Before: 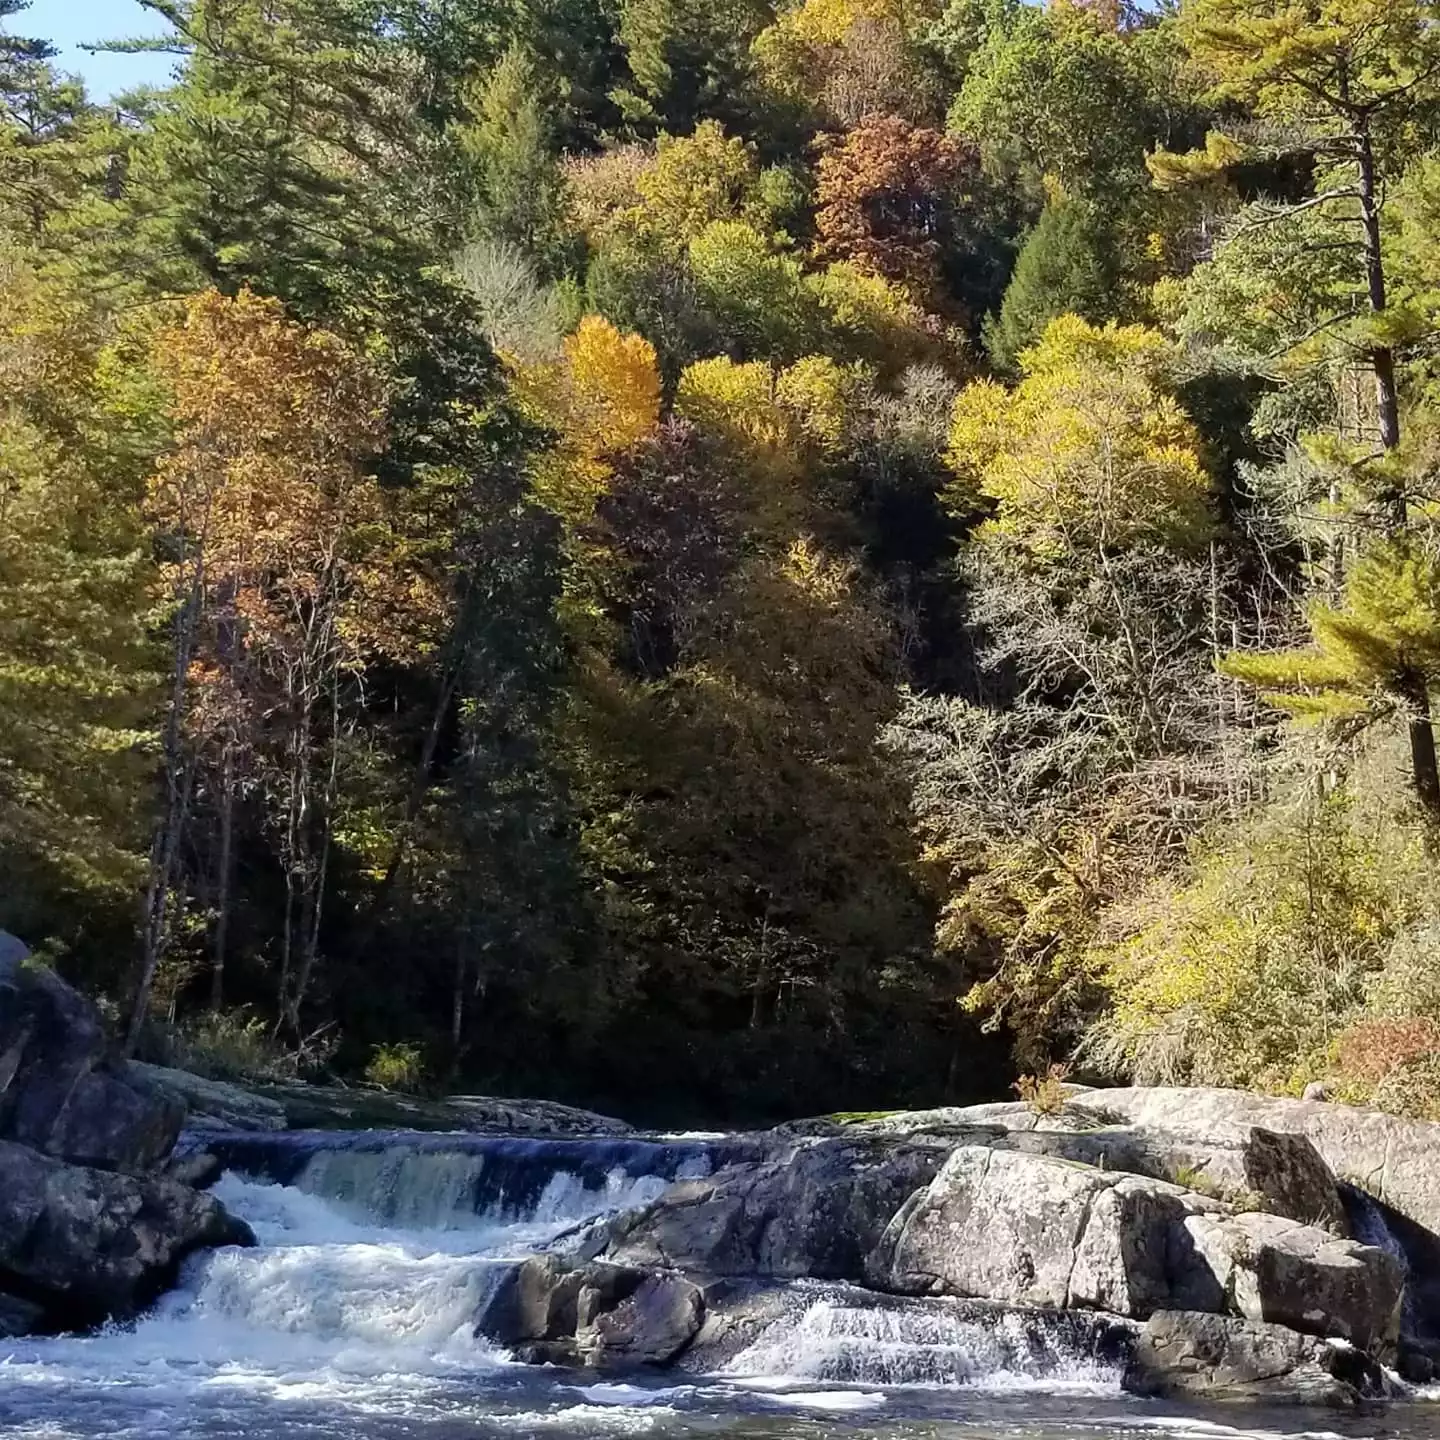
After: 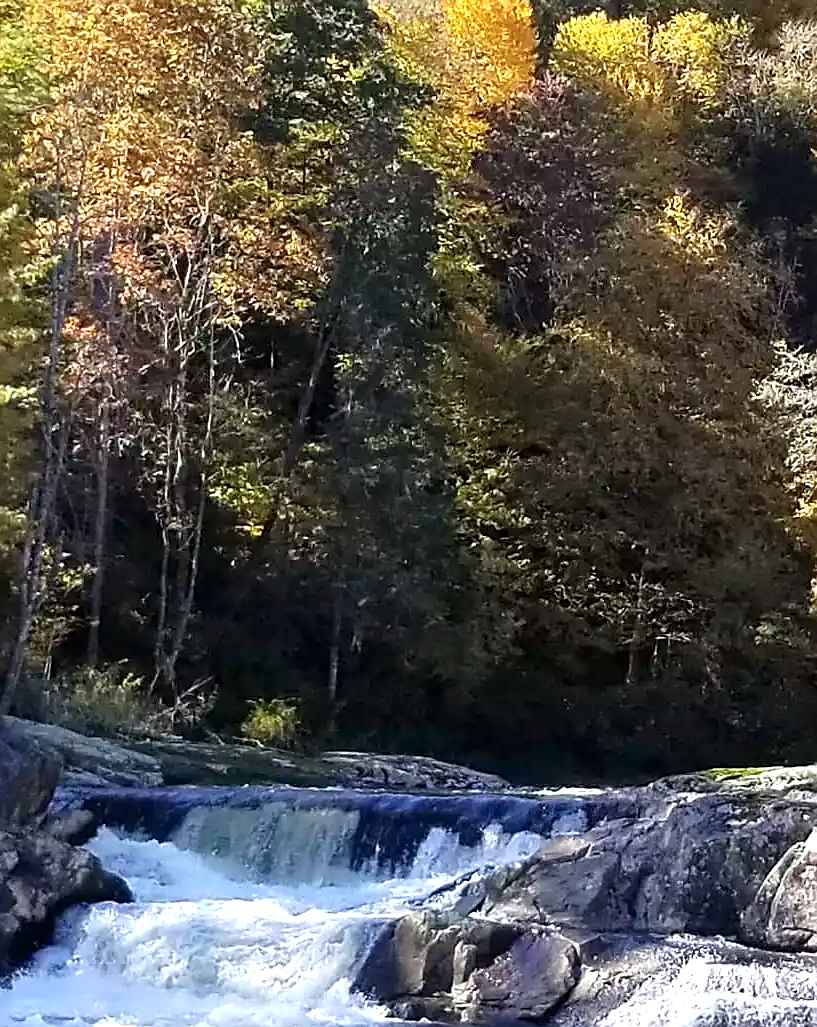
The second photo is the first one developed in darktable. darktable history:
levels: levels [0, 0.498, 1]
exposure: exposure 0.761 EV, compensate highlight preservation false
sharpen: on, module defaults
crop: left 8.619%, top 23.913%, right 34.602%, bottom 4.727%
